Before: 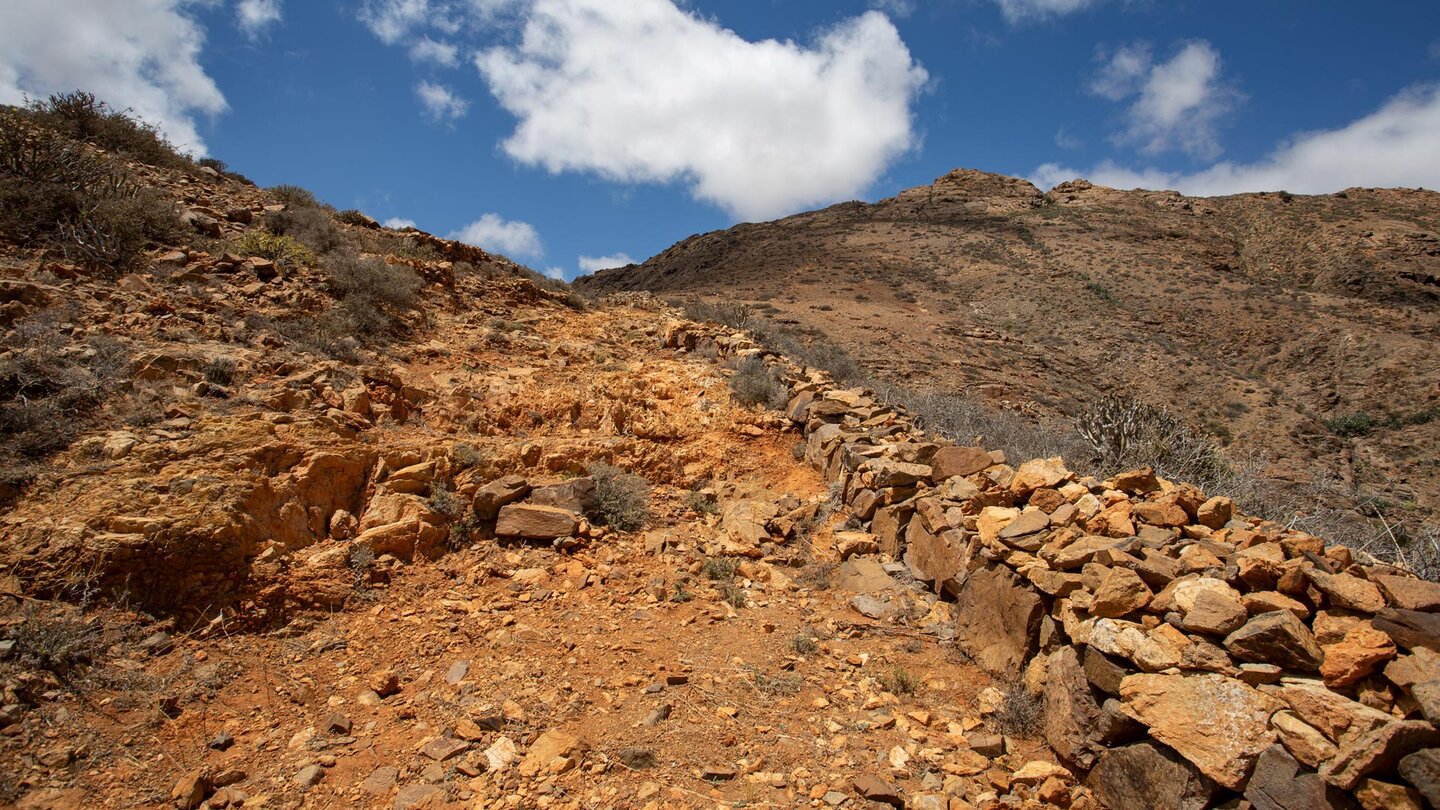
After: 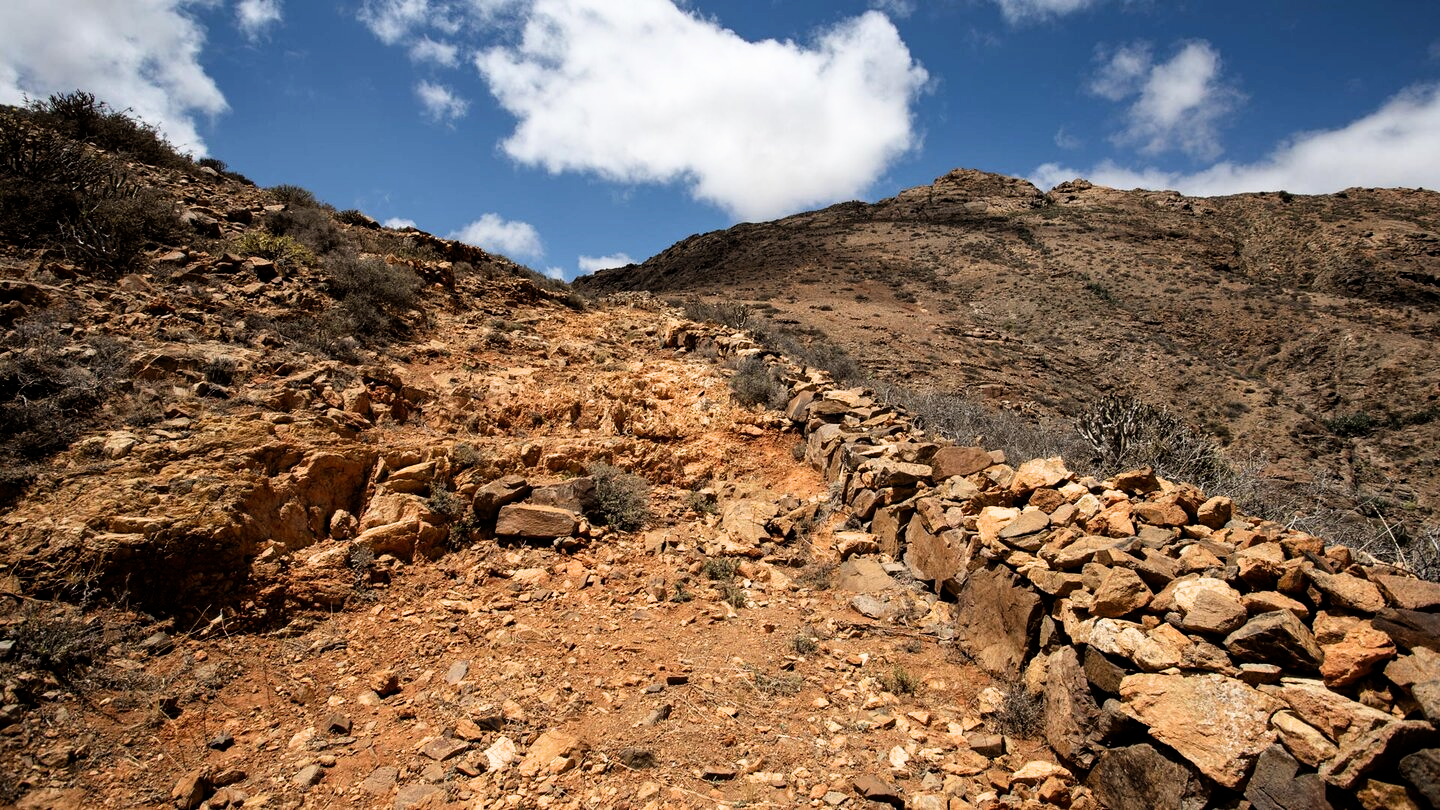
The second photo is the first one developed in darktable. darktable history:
filmic rgb: black relative exposure -6.38 EV, white relative exposure 2.42 EV, target white luminance 99.895%, hardness 5.29, latitude 0.434%, contrast 1.413, highlights saturation mix 1.71%, iterations of high-quality reconstruction 0
